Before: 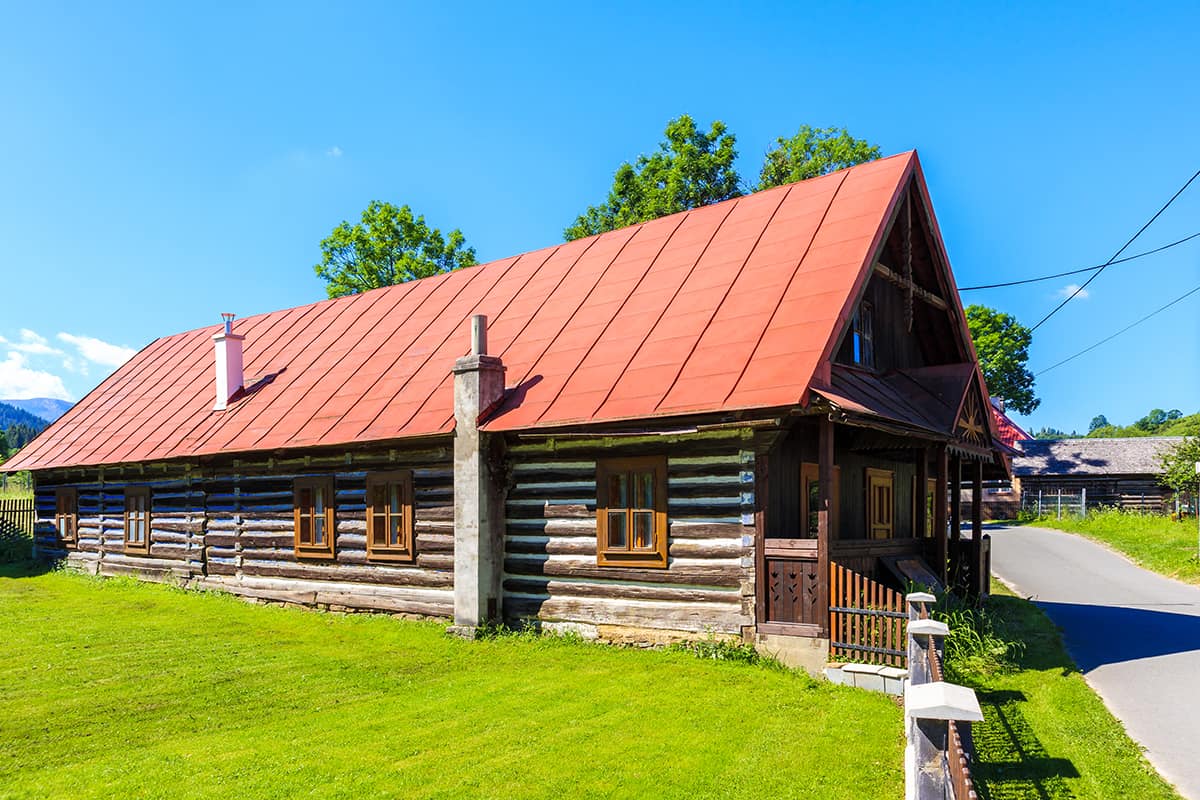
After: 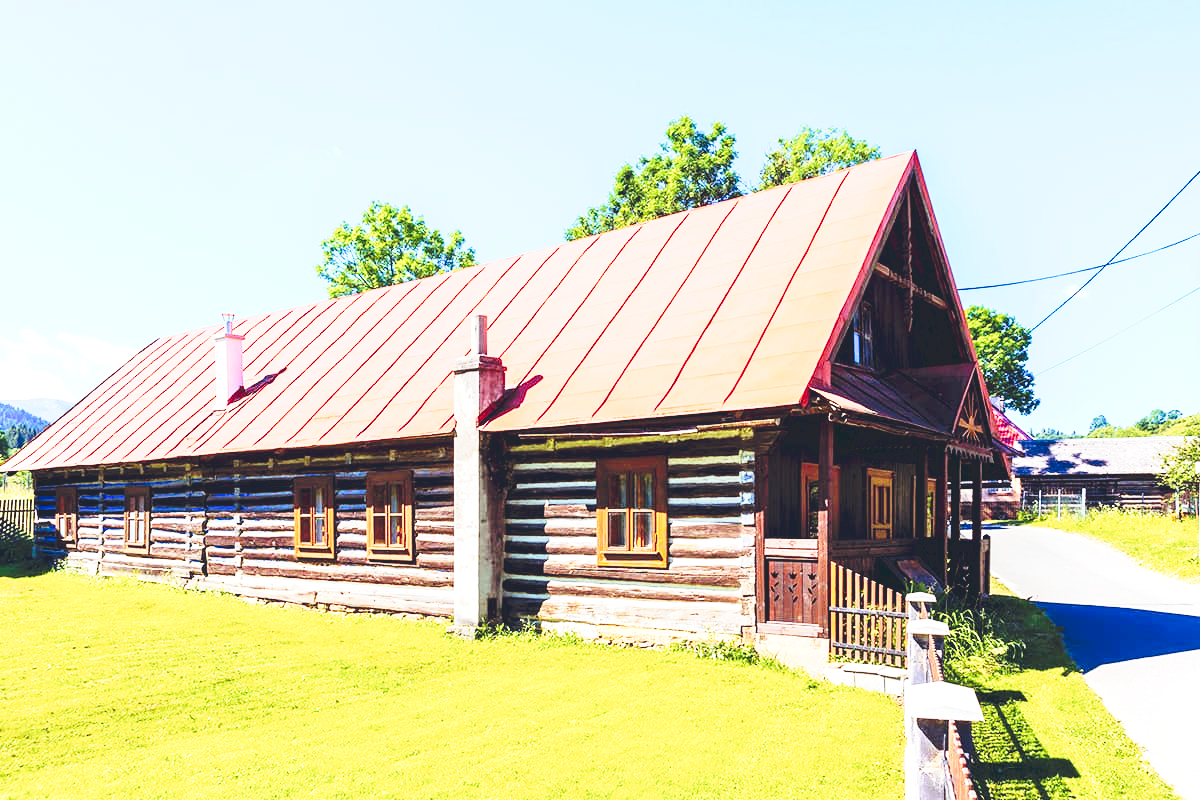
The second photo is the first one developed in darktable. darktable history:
color balance rgb: shadows lift › chroma 9.92%, shadows lift › hue 45.12°, power › luminance 3.26%, power › hue 231.93°, global offset › luminance 0.4%, global offset › chroma 0.21%, global offset › hue 255.02°
exposure: exposure 0.6 EV, compensate highlight preservation false
tone curve: curves: ch0 [(0, 0) (0.003, 0.037) (0.011, 0.061) (0.025, 0.104) (0.044, 0.145) (0.069, 0.145) (0.1, 0.127) (0.136, 0.175) (0.177, 0.207) (0.224, 0.252) (0.277, 0.341) (0.335, 0.446) (0.399, 0.554) (0.468, 0.658) (0.543, 0.757) (0.623, 0.843) (0.709, 0.919) (0.801, 0.958) (0.898, 0.975) (1, 1)], preserve colors none
